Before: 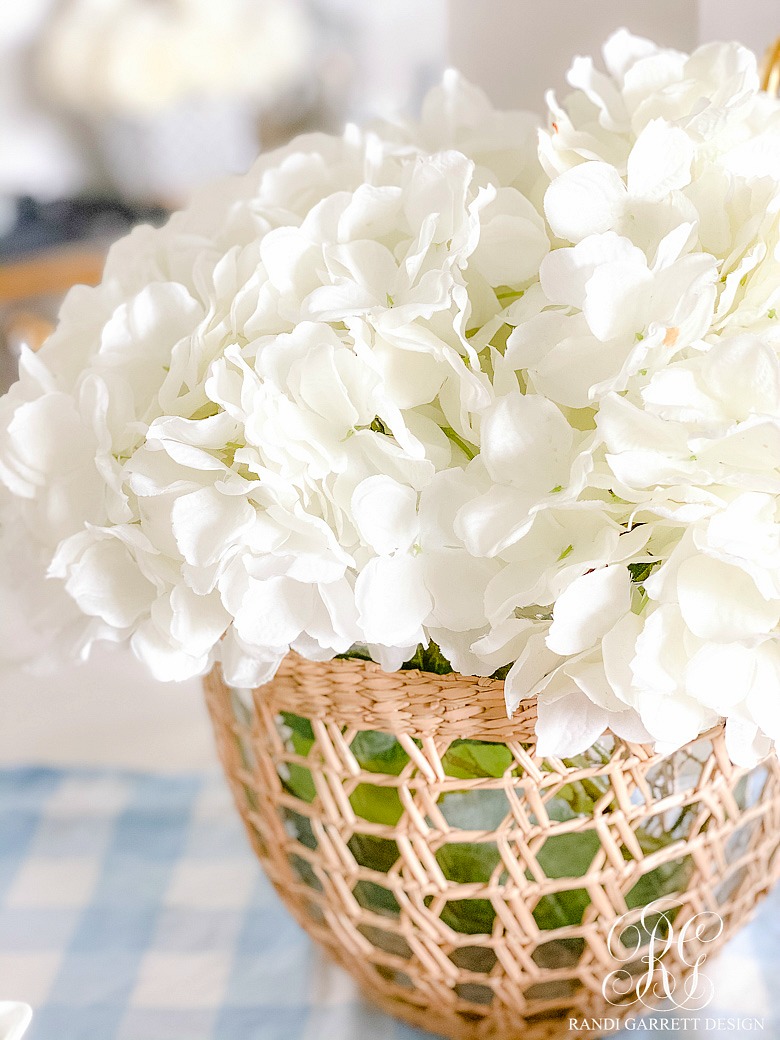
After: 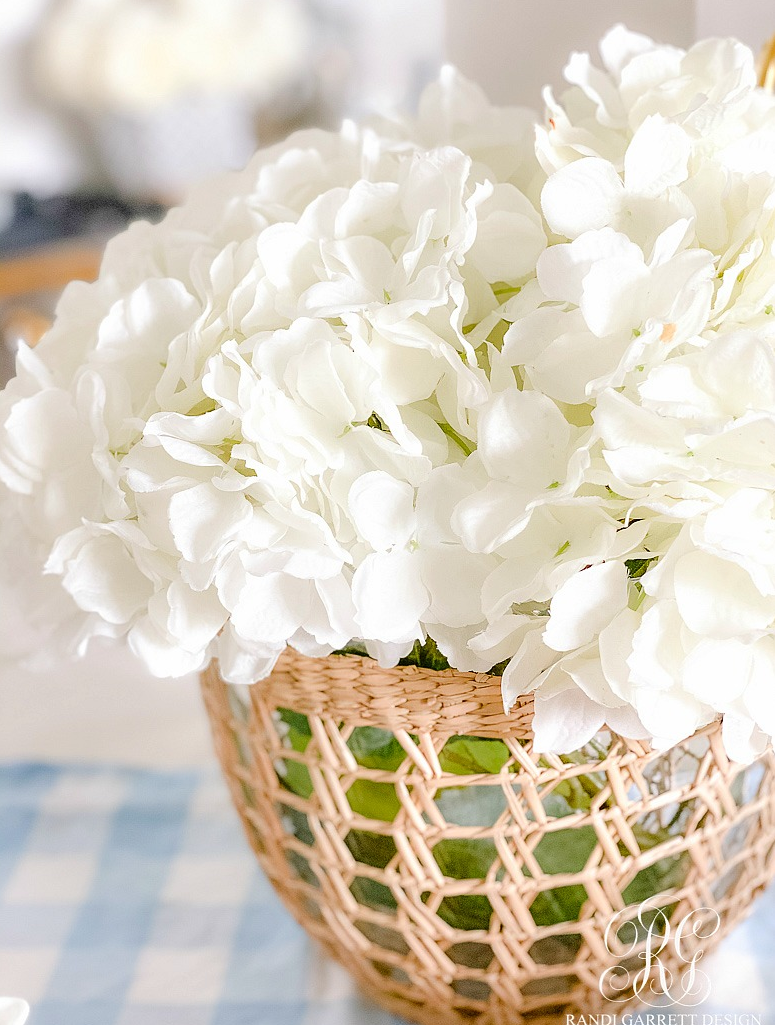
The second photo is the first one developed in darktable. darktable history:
crop: left 0.429%, top 0.471%, right 0.127%, bottom 0.898%
